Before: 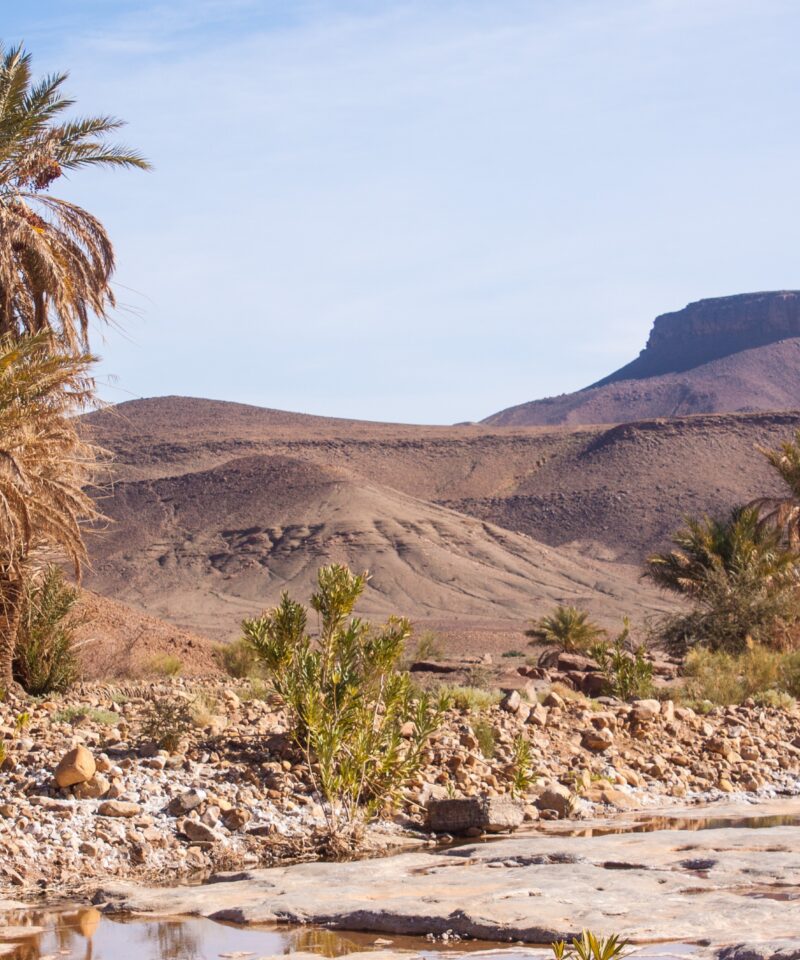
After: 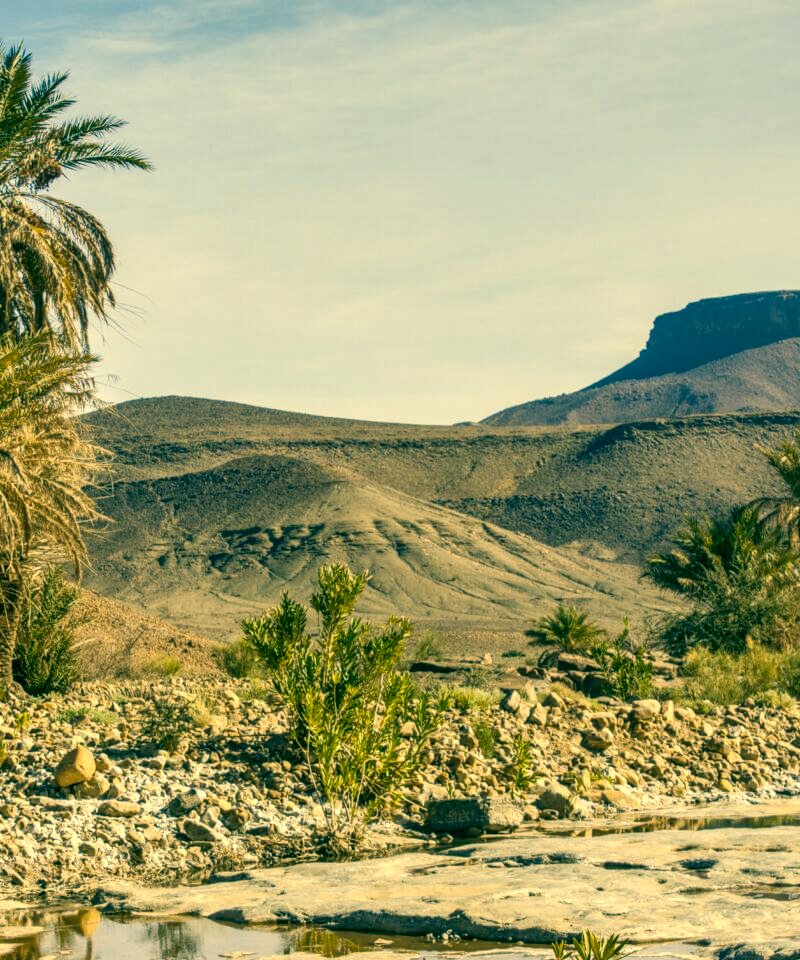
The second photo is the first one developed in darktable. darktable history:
local contrast: highlights 20%, detail 150%
shadows and highlights: shadows 49.33, highlights -42.88, soften with gaussian
color correction: highlights a* 2.2, highlights b* 34.38, shadows a* -36.36, shadows b* -5.62
